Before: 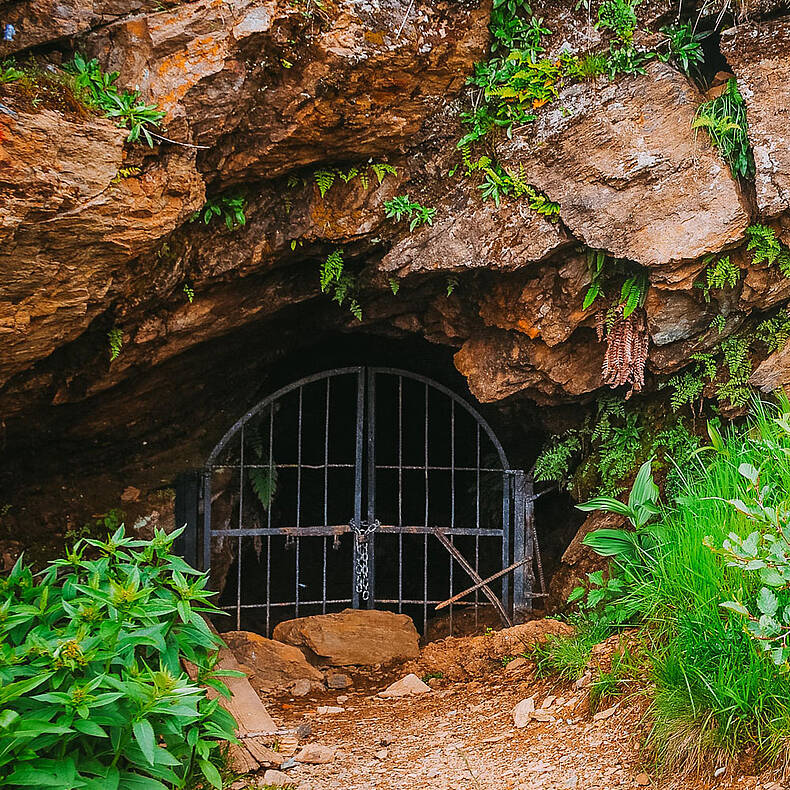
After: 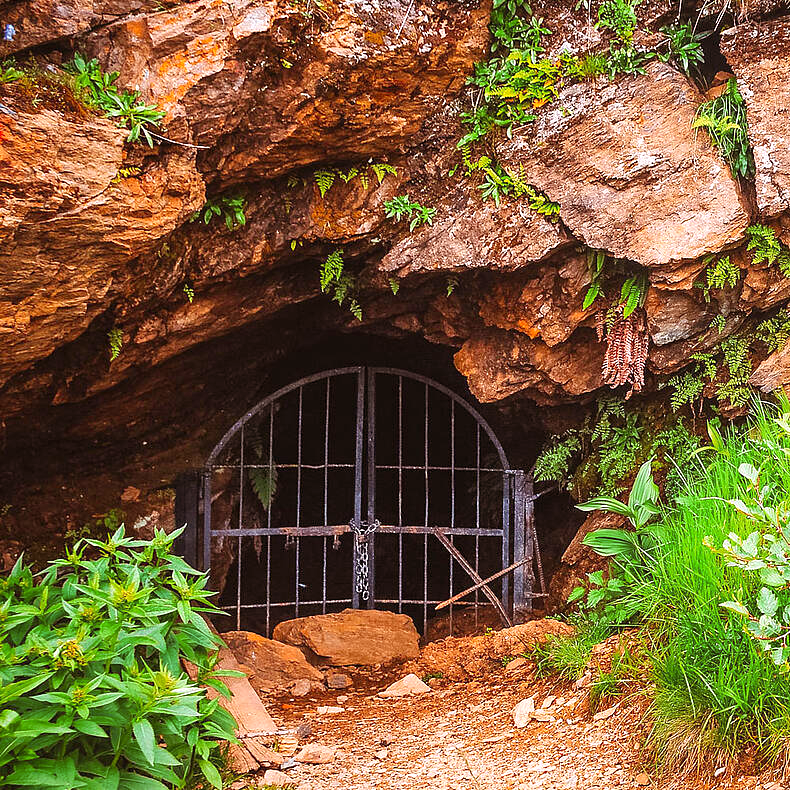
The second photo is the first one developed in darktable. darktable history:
rgb levels: mode RGB, independent channels, levels [[0, 0.474, 1], [0, 0.5, 1], [0, 0.5, 1]]
levels: levels [0, 0.43, 0.859]
